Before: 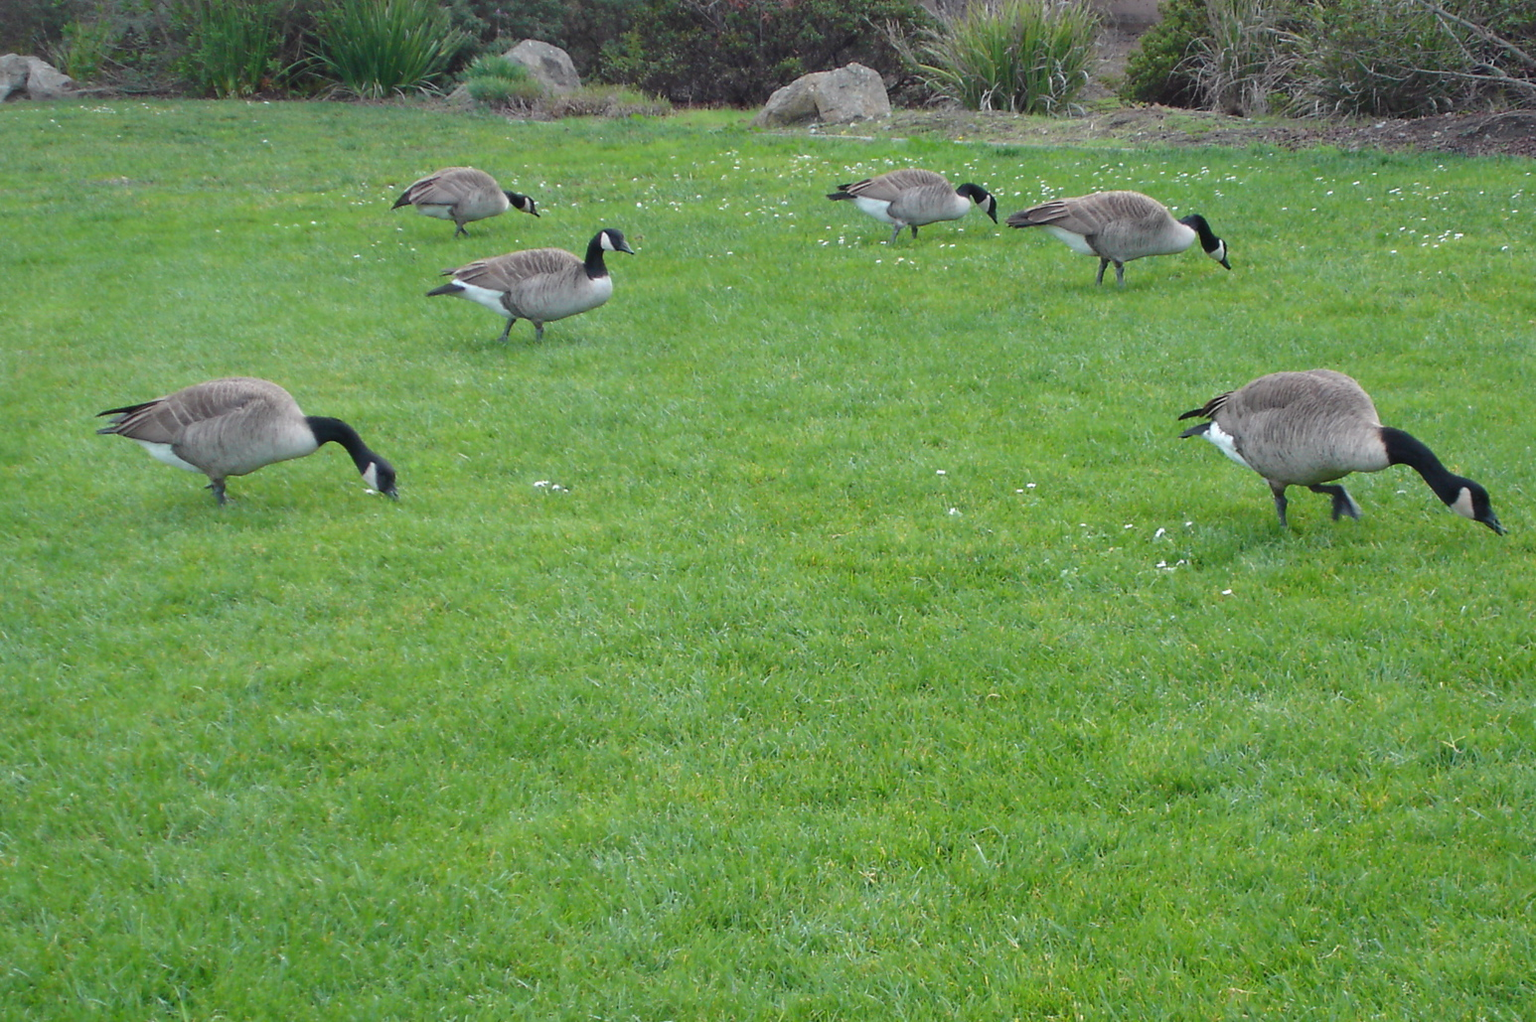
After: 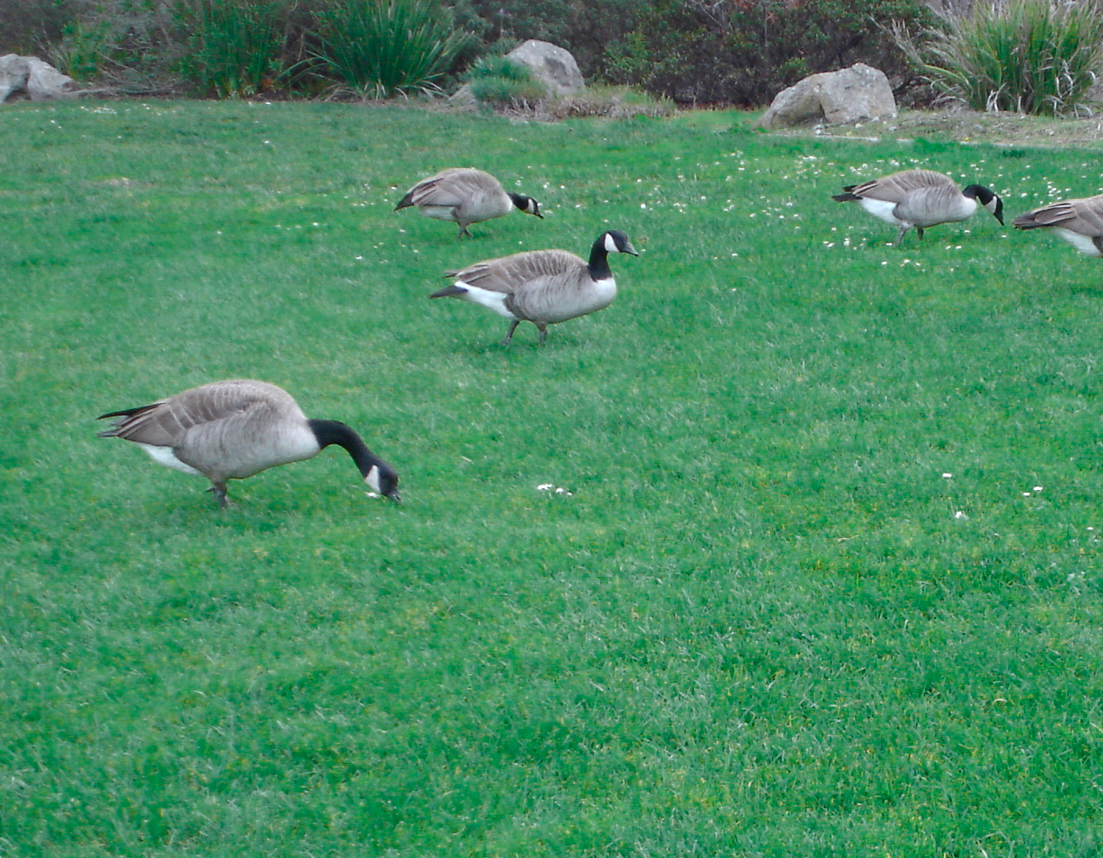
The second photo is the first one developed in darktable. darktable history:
exposure: exposure 0.2 EV, compensate exposure bias true, compensate highlight preservation false
color zones: curves: ch0 [(0, 0.5) (0.125, 0.4) (0.25, 0.5) (0.375, 0.4) (0.5, 0.4) (0.625, 0.6) (0.75, 0.6) (0.875, 0.5)]; ch1 [(0, 0.35) (0.125, 0.45) (0.25, 0.35) (0.375, 0.35) (0.5, 0.35) (0.625, 0.35) (0.75, 0.45) (0.875, 0.35)]; ch2 [(0, 0.6) (0.125, 0.5) (0.25, 0.5) (0.375, 0.6) (0.5, 0.6) (0.625, 0.5) (0.75, 0.5) (0.875, 0.5)]
crop: right 28.642%, bottom 16.612%
color balance rgb: shadows lift › luminance -10.202%, highlights gain › luminance 17.018%, highlights gain › chroma 2.945%, highlights gain › hue 261.62°, linear chroma grading › global chroma 8.755%, perceptual saturation grading › global saturation 20%, perceptual saturation grading › highlights -24.719%, perceptual saturation grading › shadows 25.404%, contrast -9.573%
